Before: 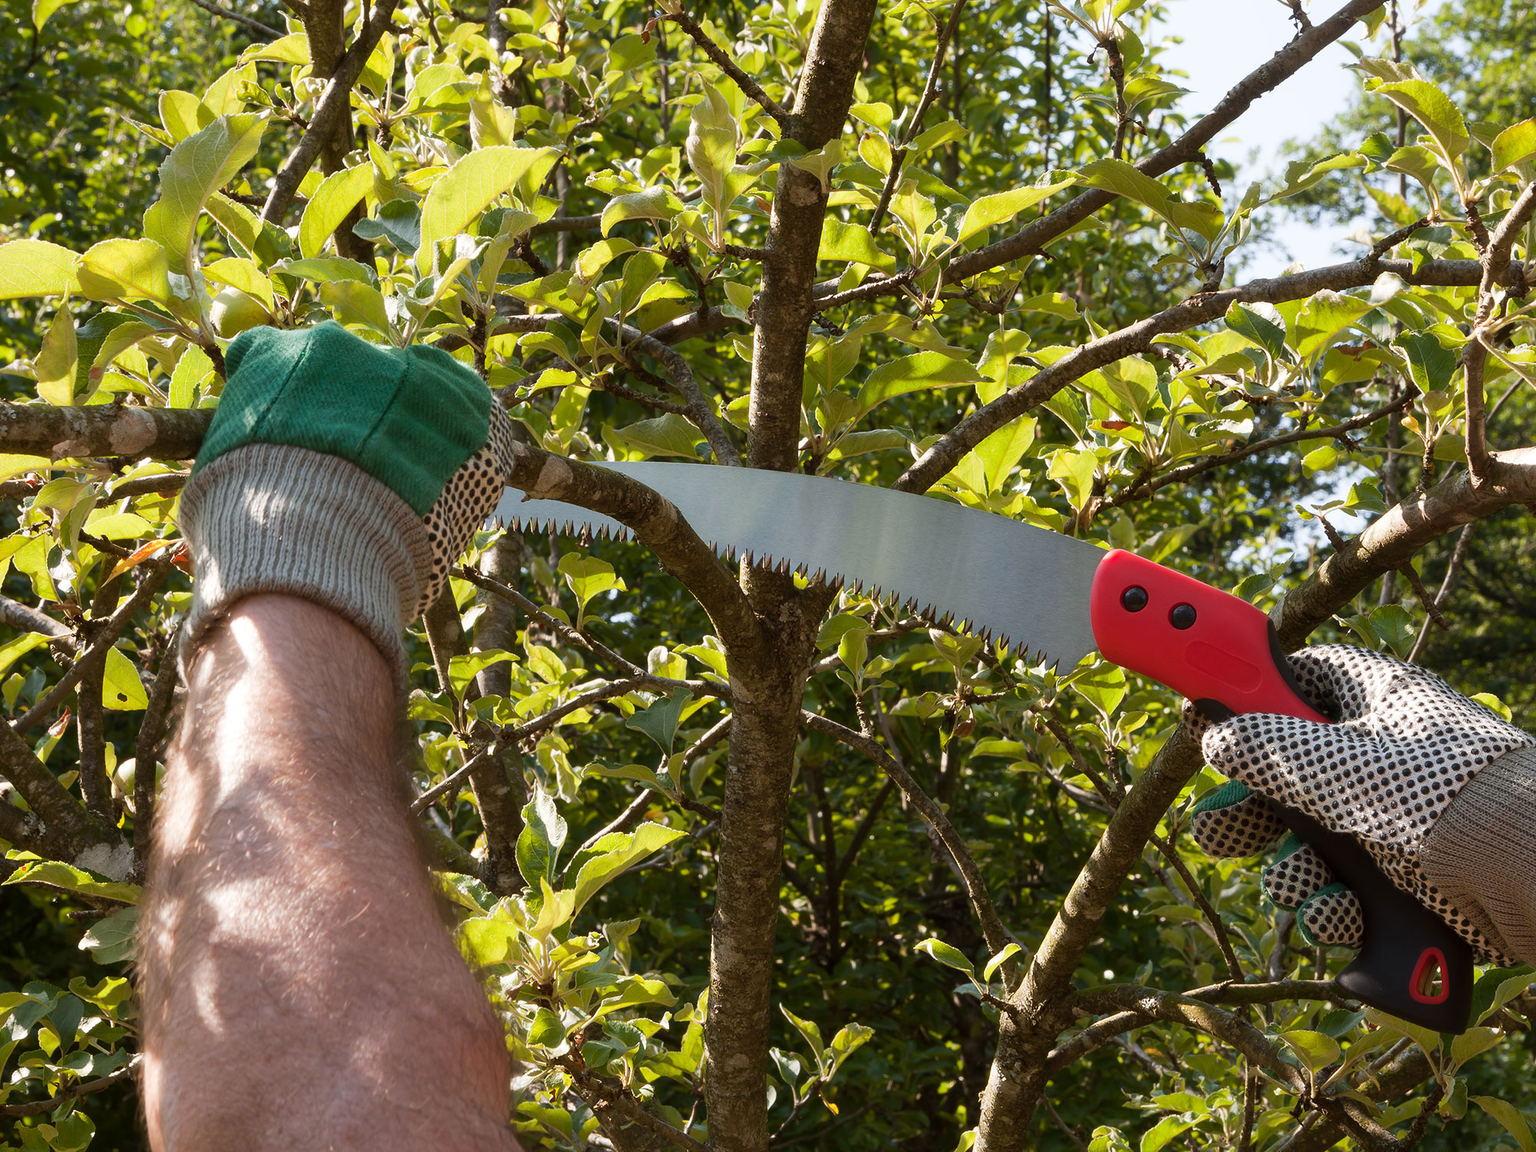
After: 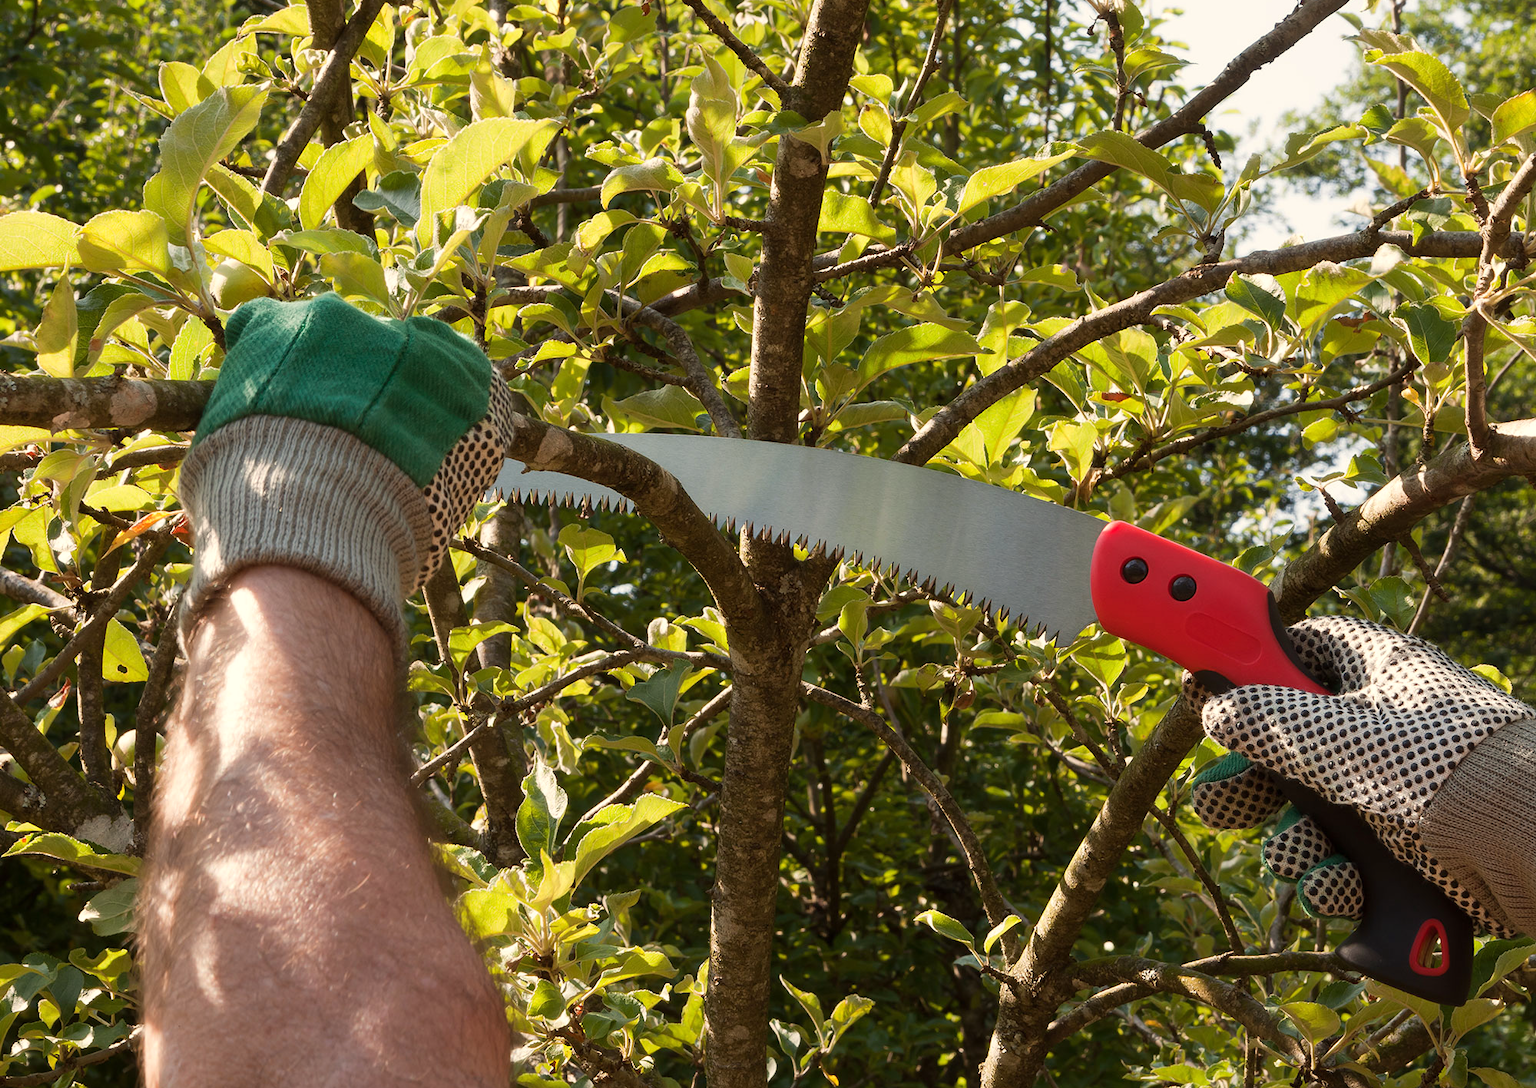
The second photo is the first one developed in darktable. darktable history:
crop and rotate: top 2.479%, bottom 3.018%
white balance: red 1.045, blue 0.932
color zones: curves: ch0 [(0, 0.5) (0.143, 0.5) (0.286, 0.5) (0.429, 0.5) (0.571, 0.5) (0.714, 0.476) (0.857, 0.5) (1, 0.5)]; ch2 [(0, 0.5) (0.143, 0.5) (0.286, 0.5) (0.429, 0.5) (0.571, 0.5) (0.714, 0.487) (0.857, 0.5) (1, 0.5)]
